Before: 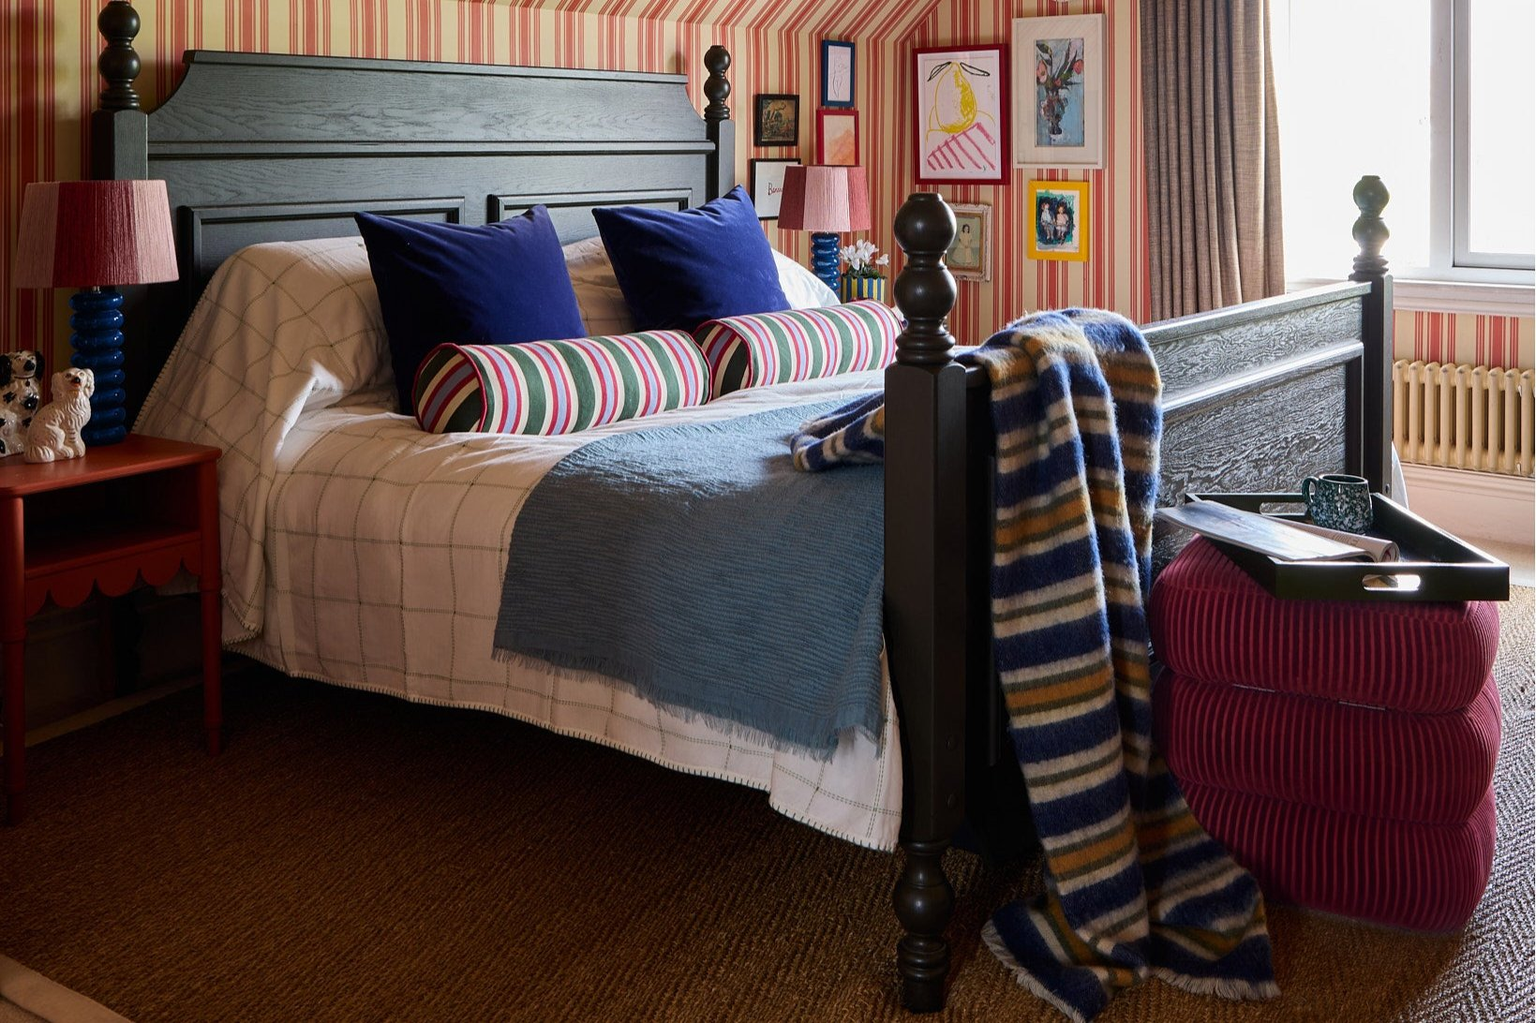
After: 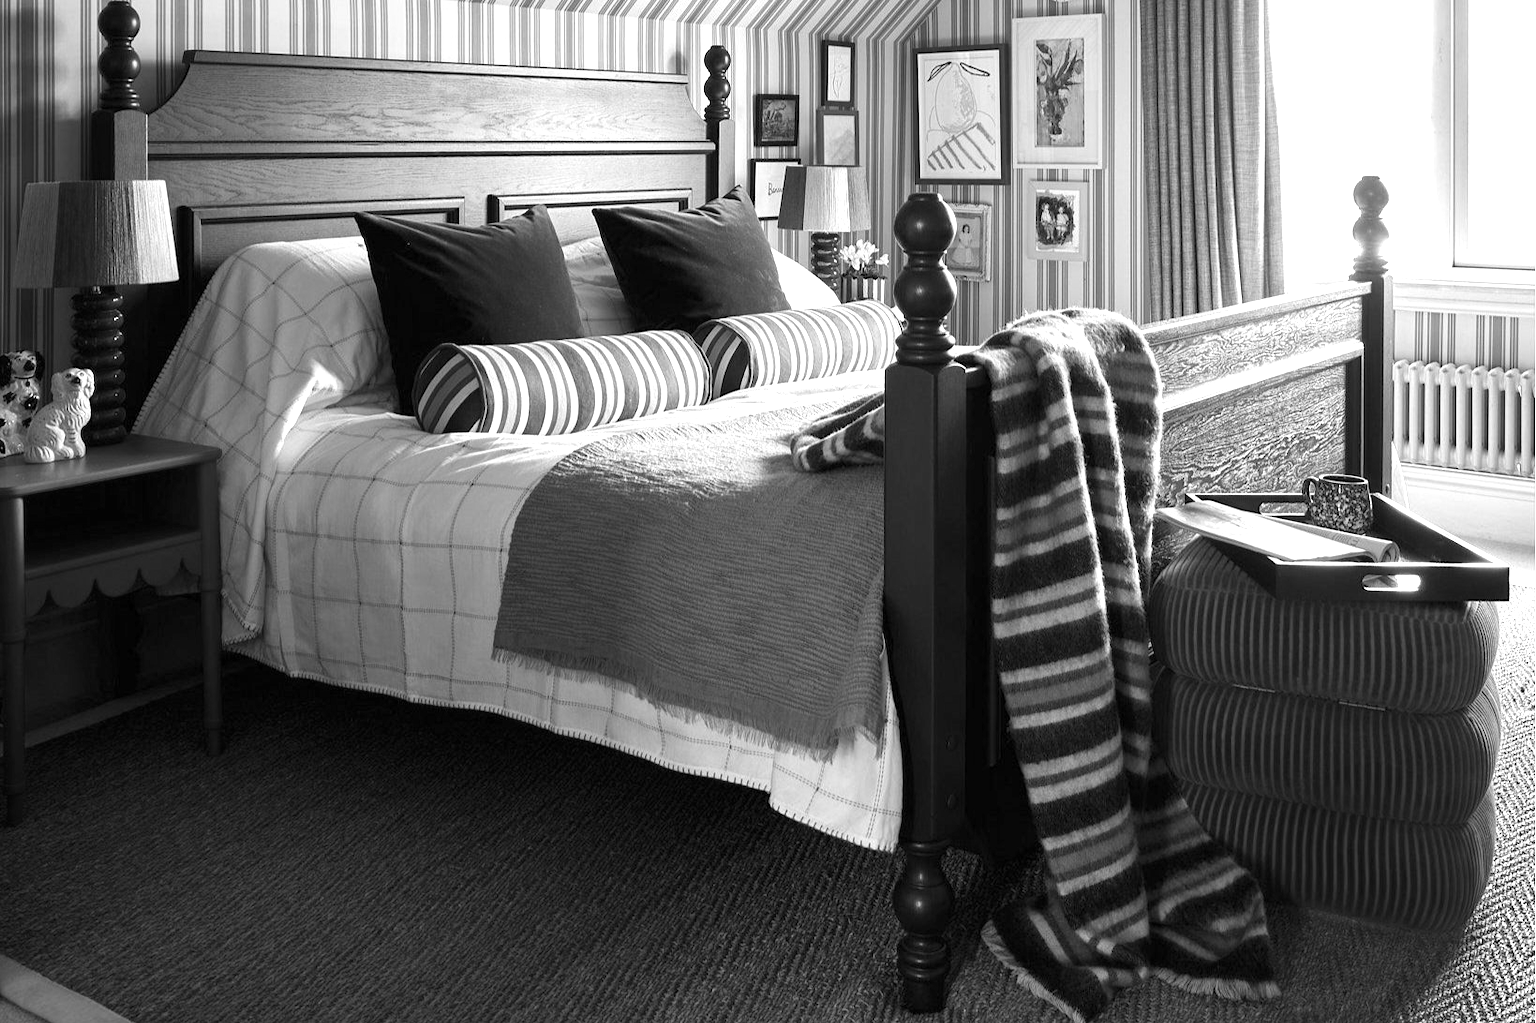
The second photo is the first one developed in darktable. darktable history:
exposure: exposure 0.95 EV, compensate highlight preservation false
monochrome: size 1
